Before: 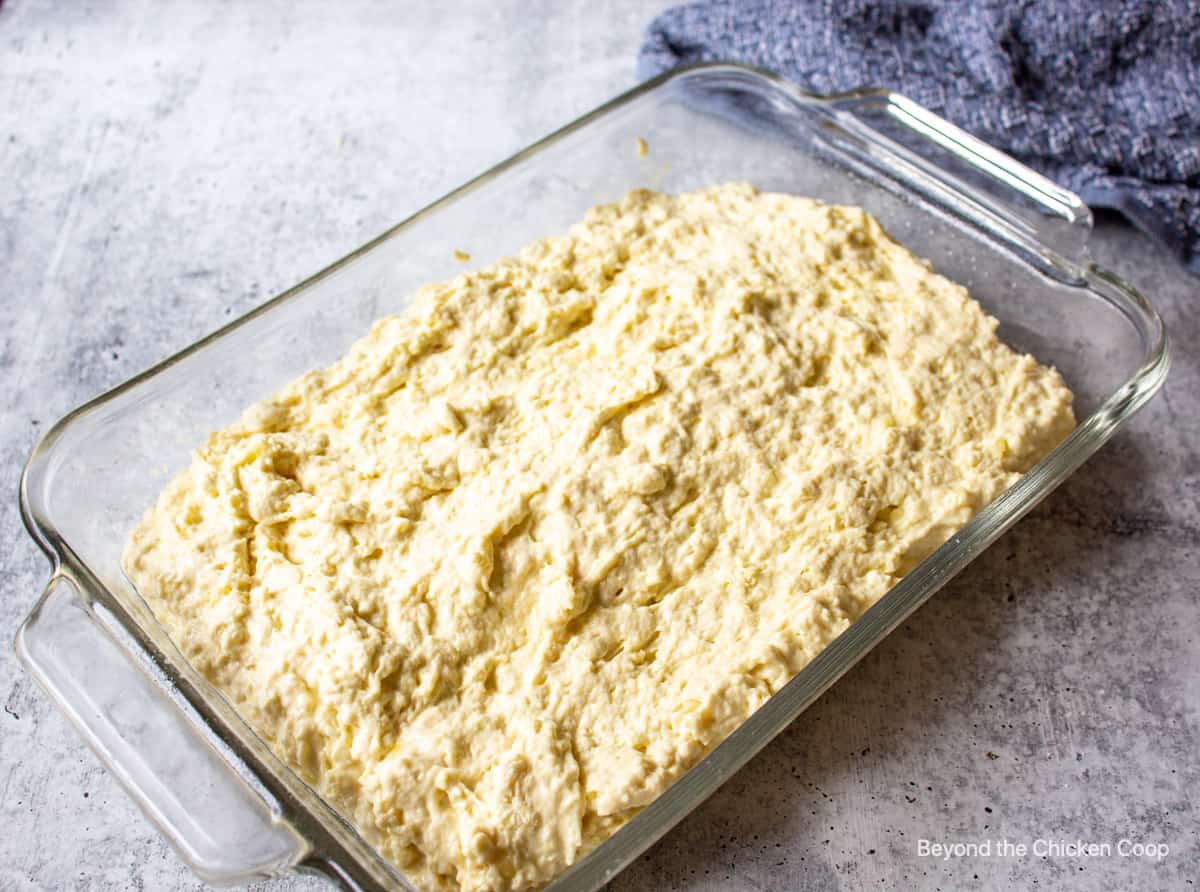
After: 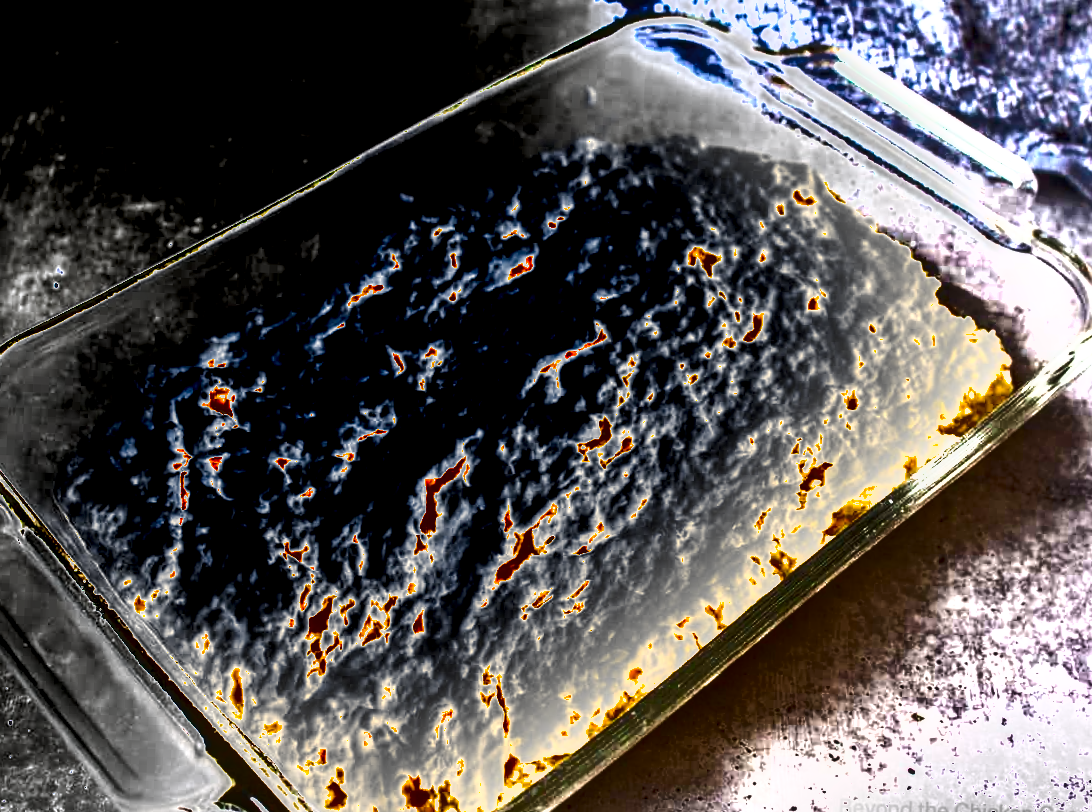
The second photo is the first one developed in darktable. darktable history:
shadows and highlights: radius 101.8, shadows 50.48, highlights -64.77, soften with gaussian
tone equalizer: on, module defaults
exposure: exposure 2.02 EV, compensate exposure bias true, compensate highlight preservation false
crop and rotate: angle -2.14°, left 3.085%, top 3.861%, right 1.398%, bottom 0.562%
local contrast: on, module defaults
